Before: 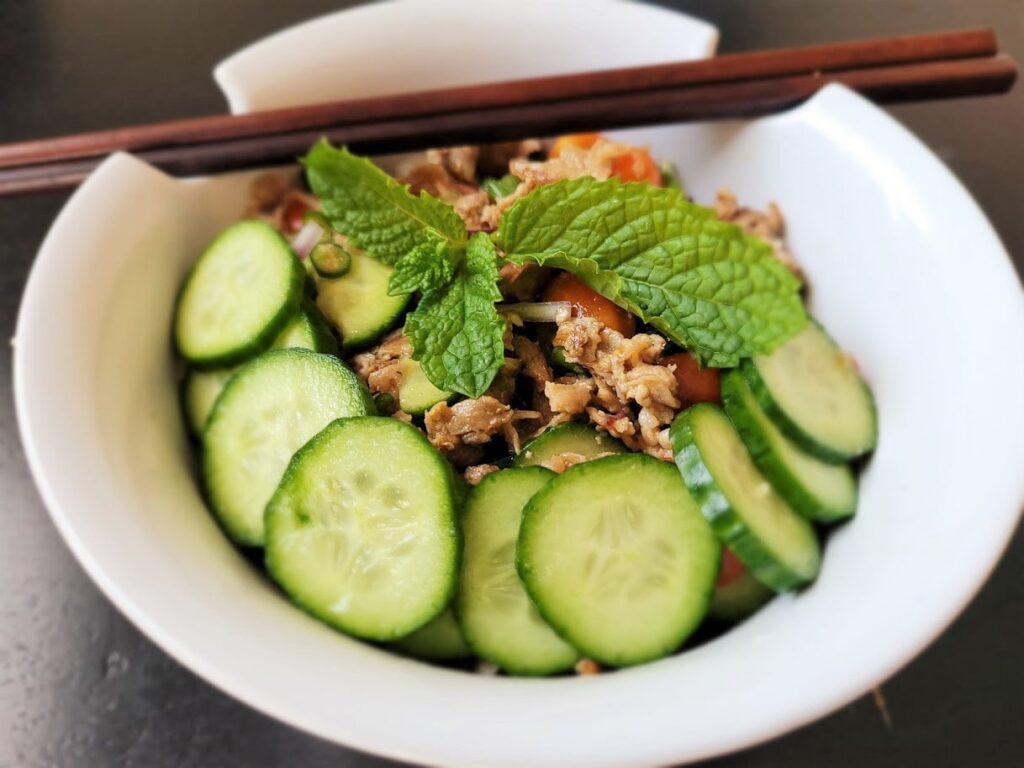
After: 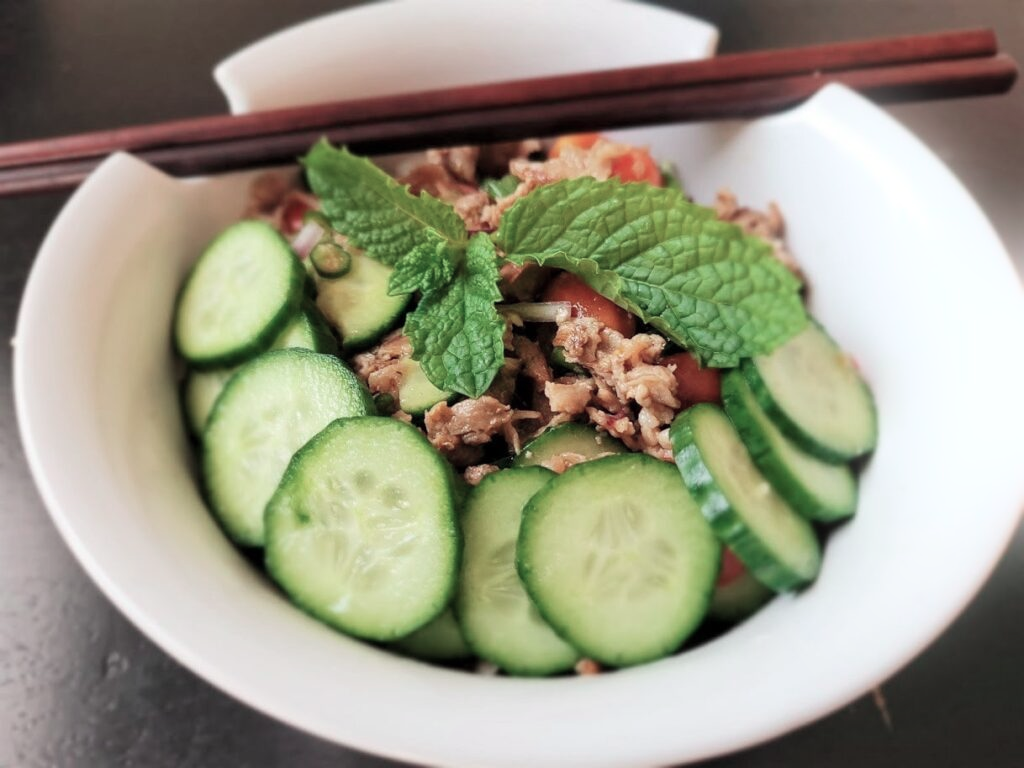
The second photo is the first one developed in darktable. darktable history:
bloom: size 9%, threshold 100%, strength 7%
color contrast: blue-yellow contrast 0.62
